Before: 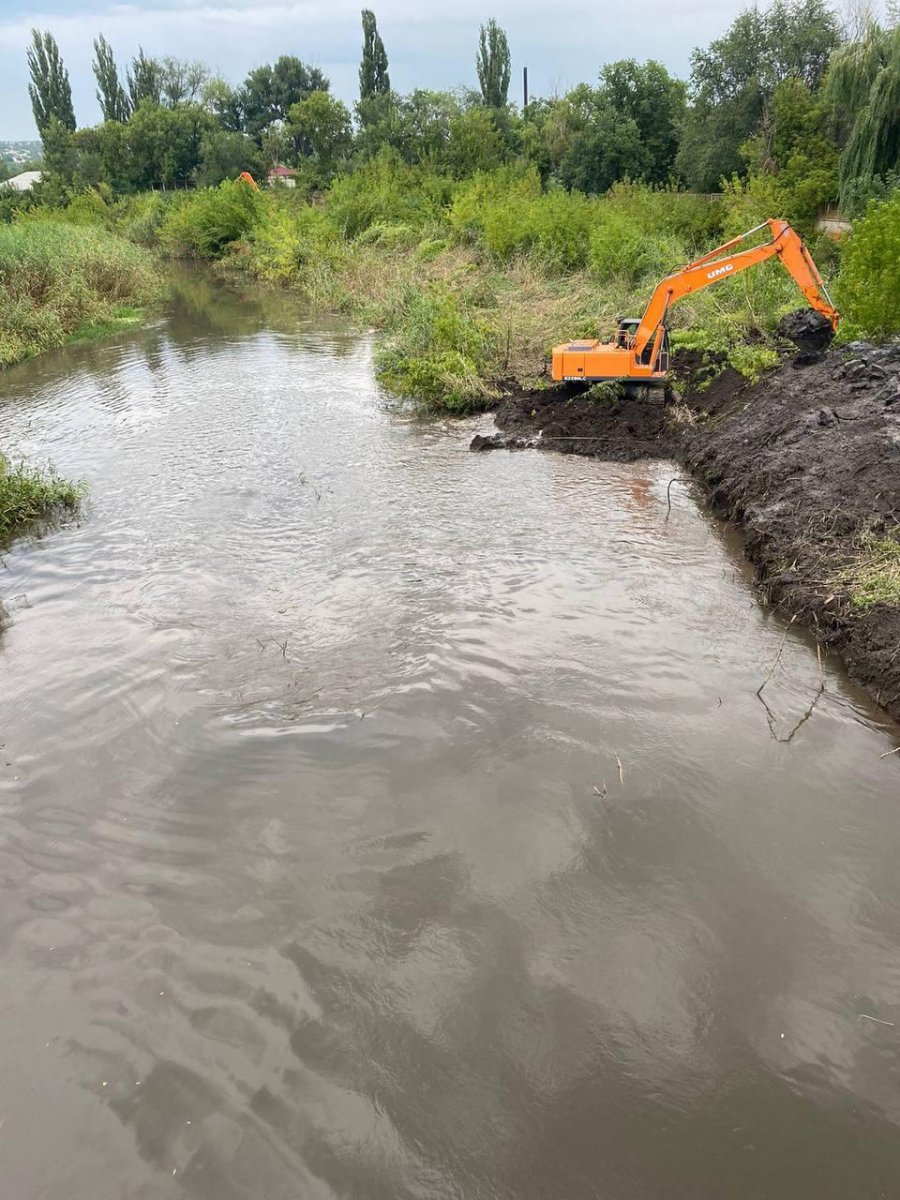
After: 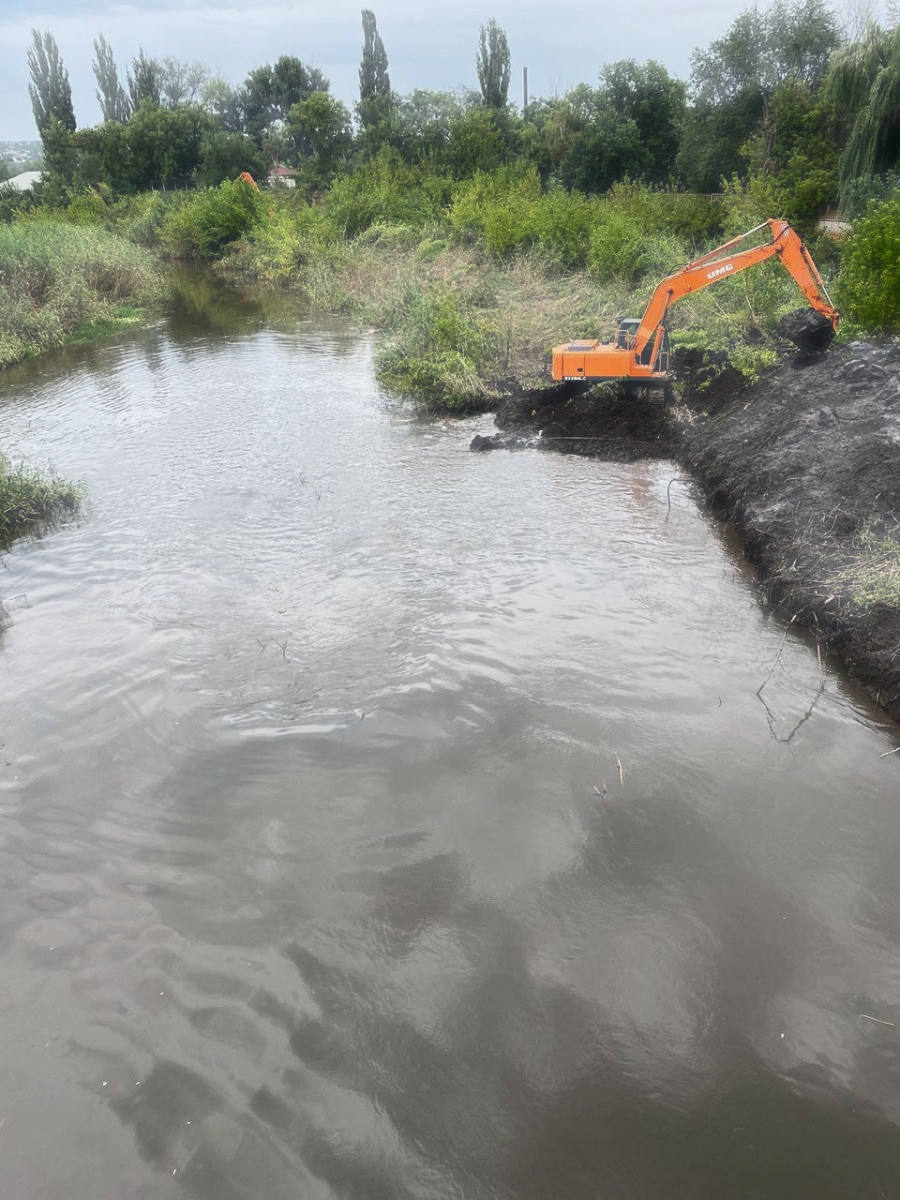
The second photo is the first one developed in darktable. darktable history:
haze removal: strength -0.9, distance 0.225, compatibility mode true, adaptive false
contrast brightness saturation: contrast 0.13, brightness -0.24, saturation 0.14
